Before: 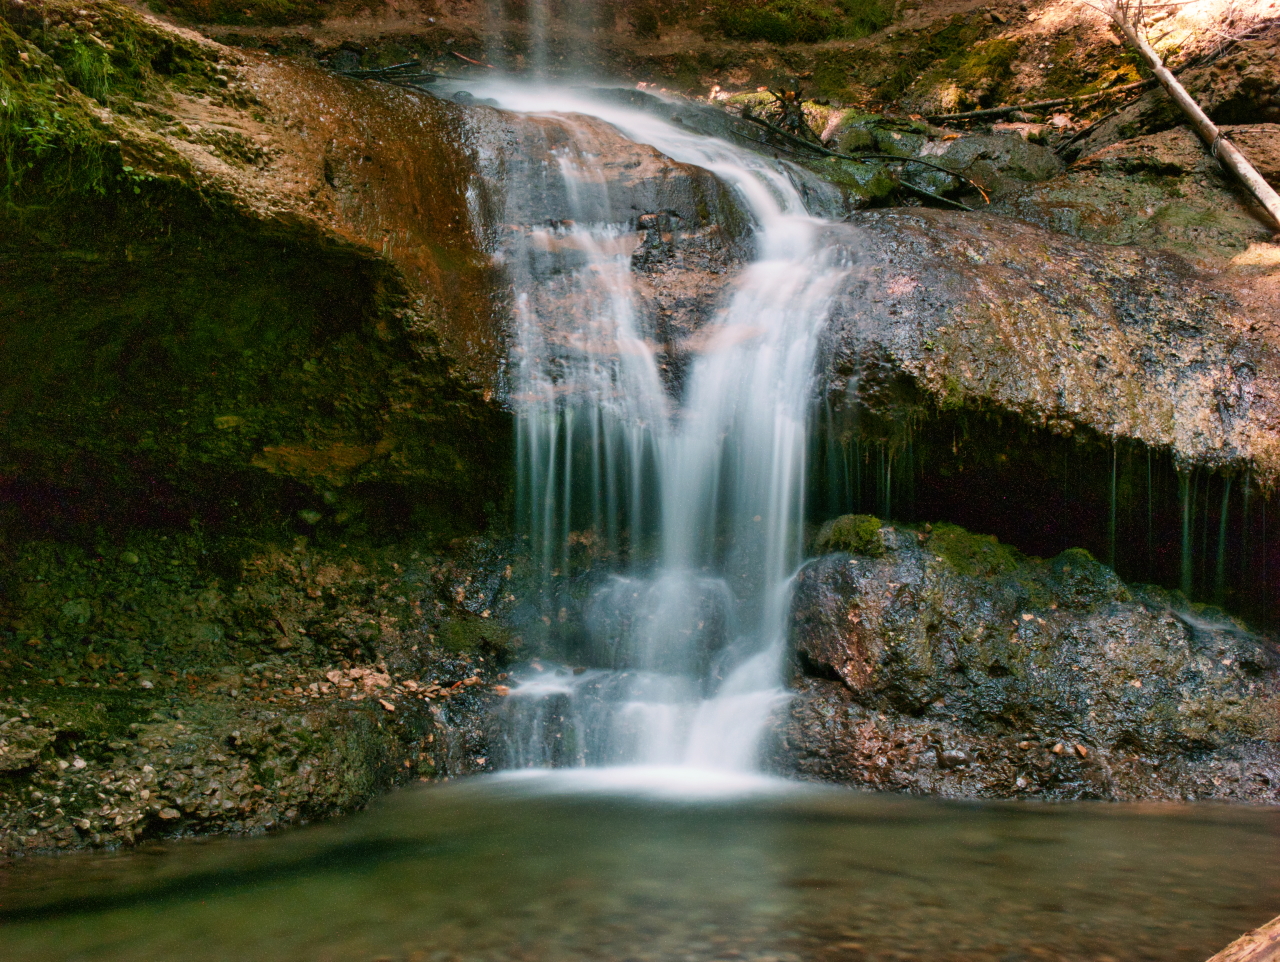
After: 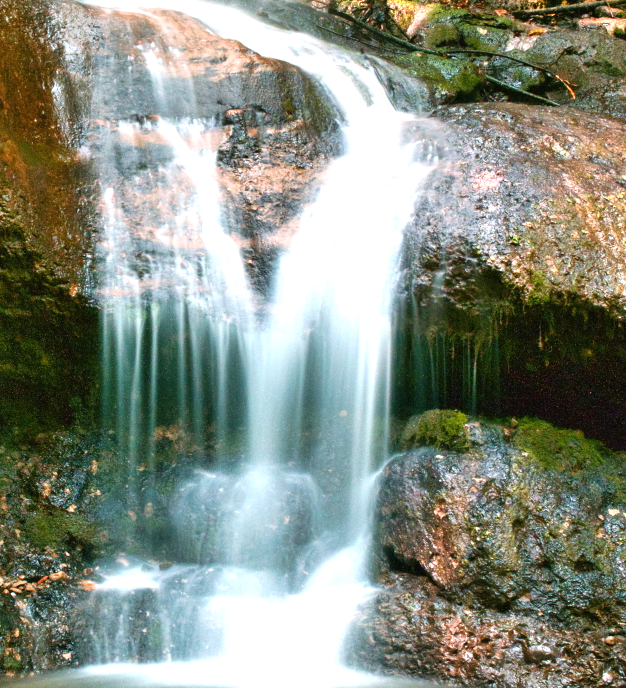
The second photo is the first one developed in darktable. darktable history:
crop: left 32.352%, top 10.972%, right 18.709%, bottom 17.491%
exposure: black level correction 0, exposure 1.102 EV, compensate highlight preservation false
